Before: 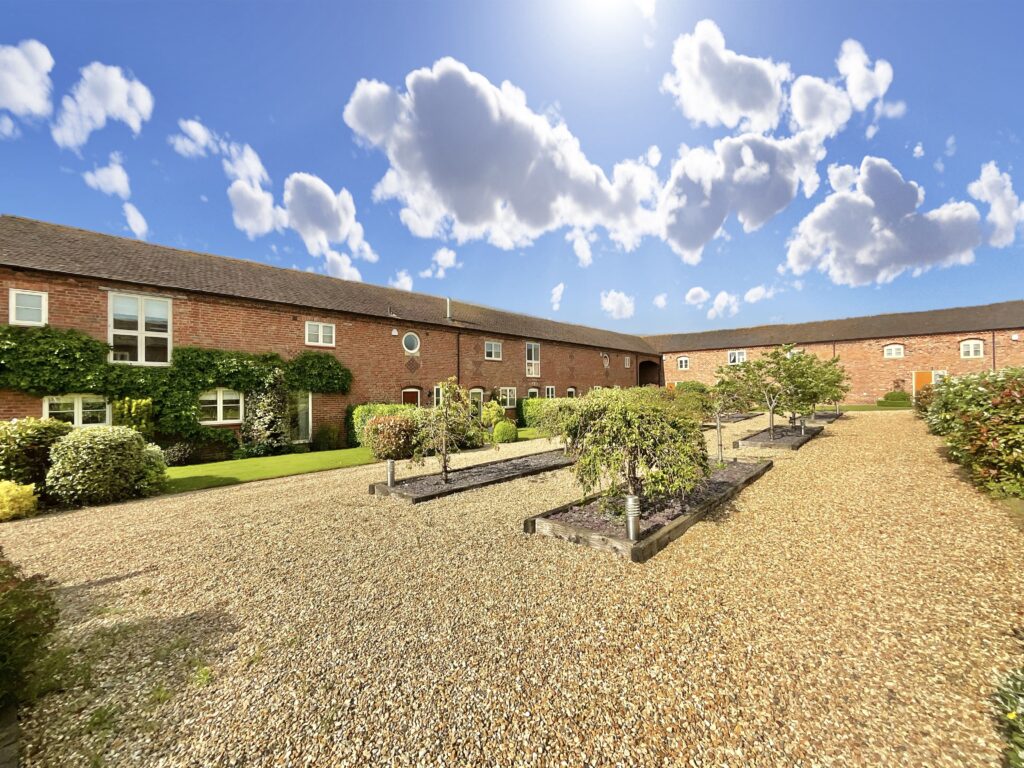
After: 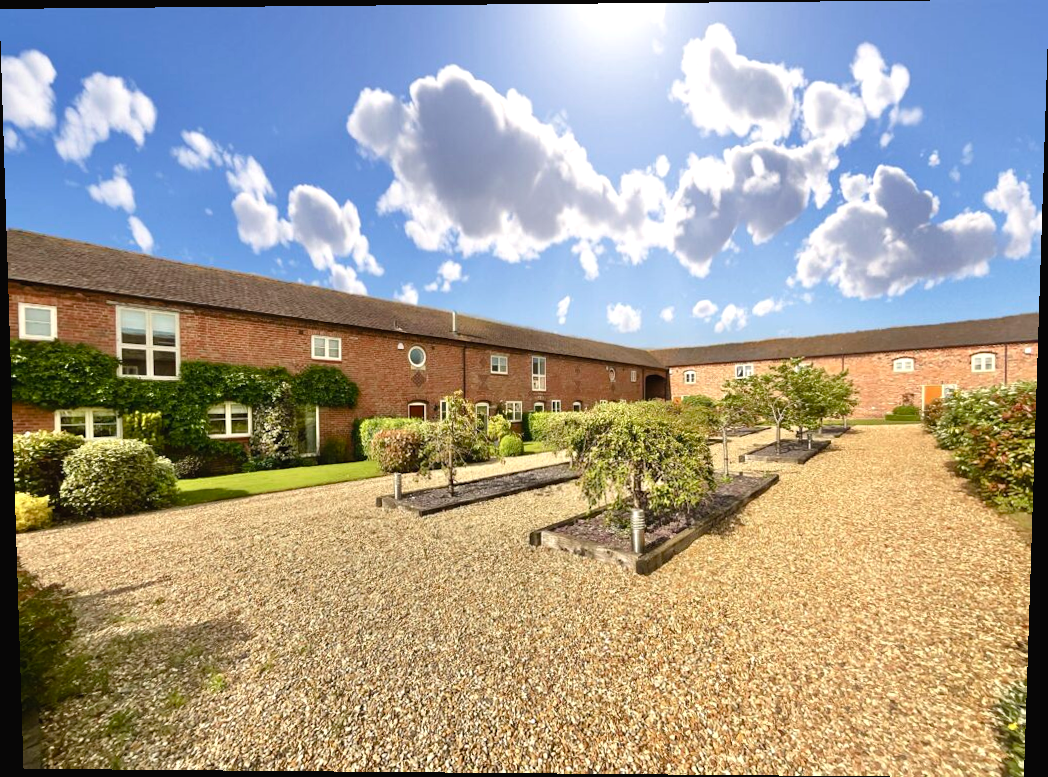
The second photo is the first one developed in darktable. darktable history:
rotate and perspective: lens shift (vertical) 0.048, lens shift (horizontal) -0.024, automatic cropping off
color balance rgb: shadows lift › chroma 1%, shadows lift › hue 28.8°, power › hue 60°, highlights gain › chroma 1%, highlights gain › hue 60°, global offset › luminance 0.25%, perceptual saturation grading › highlights -20%, perceptual saturation grading › shadows 20%, perceptual brilliance grading › highlights 5%, perceptual brilliance grading › shadows -10%, global vibrance 19.67%
